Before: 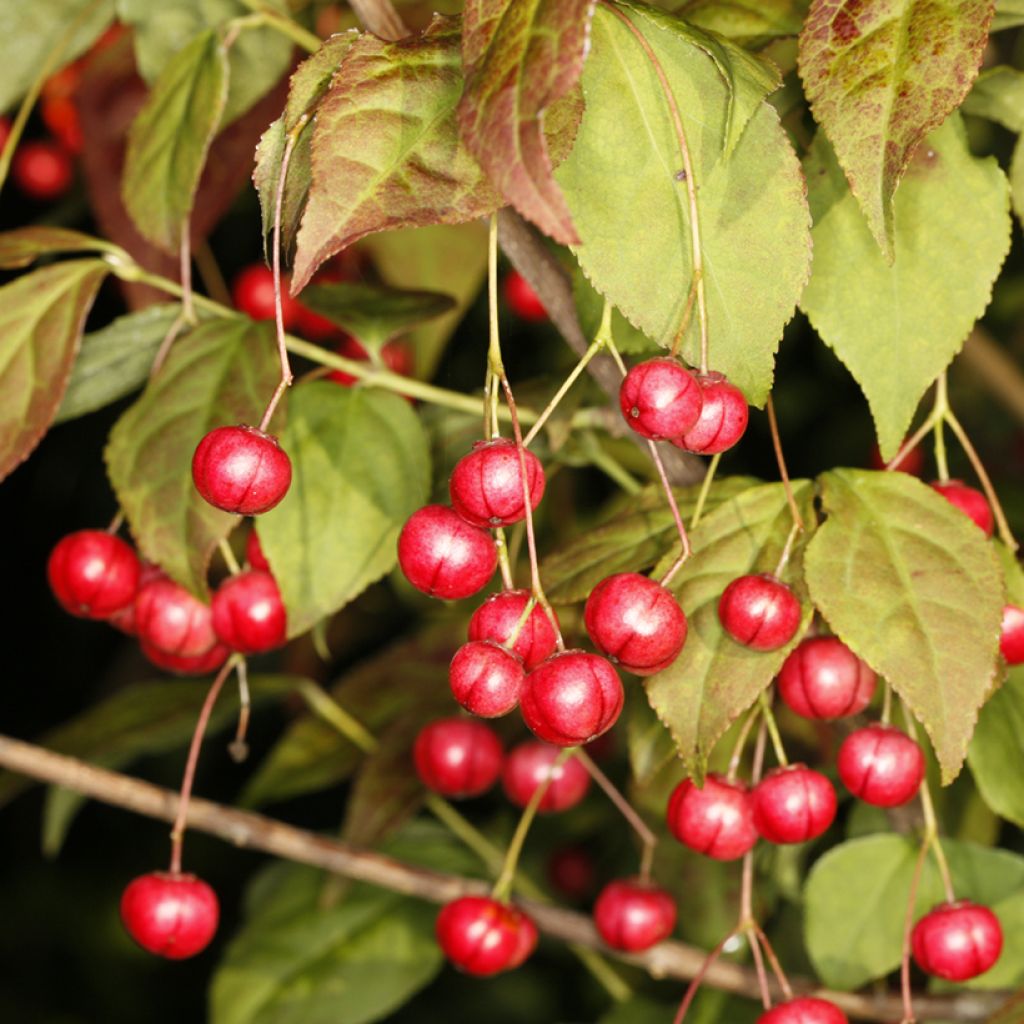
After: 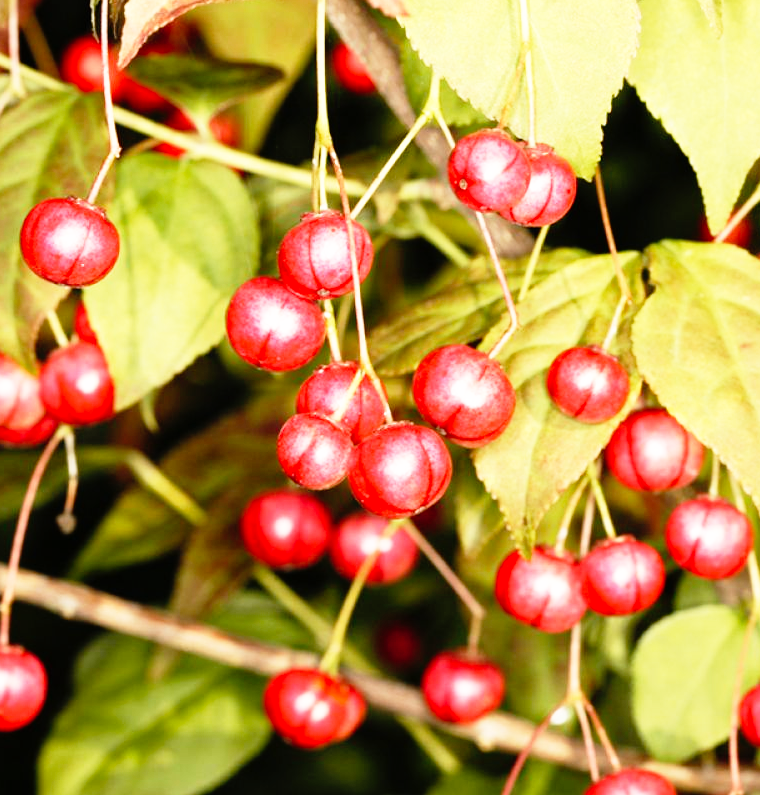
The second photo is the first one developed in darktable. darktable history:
base curve: curves: ch0 [(0, 0) (0.012, 0.01) (0.073, 0.168) (0.31, 0.711) (0.645, 0.957) (1, 1)], preserve colors none
crop: left 16.871%, top 22.352%, right 8.864%
